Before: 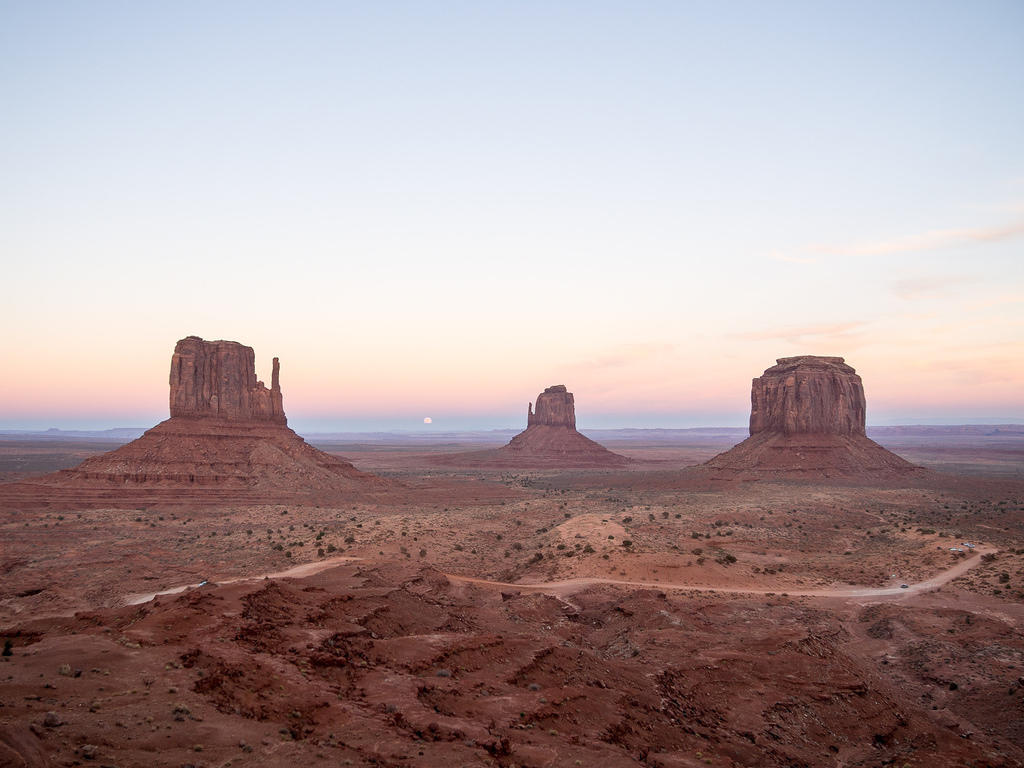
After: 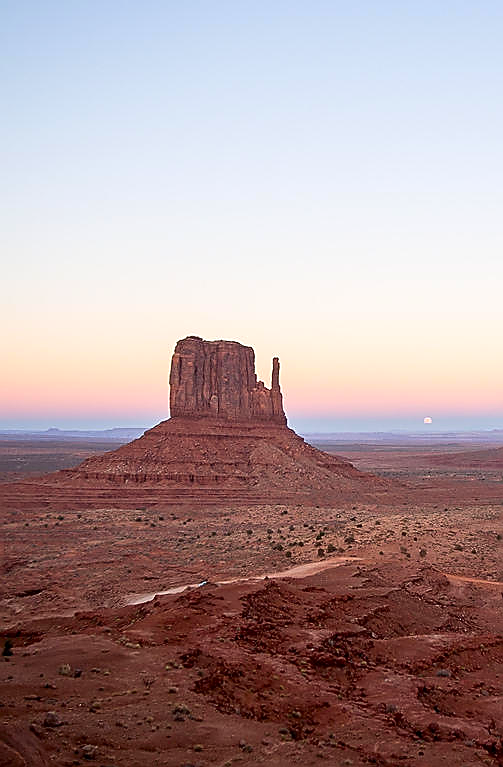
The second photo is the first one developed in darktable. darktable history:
contrast brightness saturation: contrast 0.09, saturation 0.28
color zones: curves: ch0 [(0.25, 0.5) (0.423, 0.5) (0.443, 0.5) (0.521, 0.756) (0.568, 0.5) (0.576, 0.5) (0.75, 0.5)]; ch1 [(0.25, 0.5) (0.423, 0.5) (0.443, 0.5) (0.539, 0.873) (0.624, 0.565) (0.631, 0.5) (0.75, 0.5)]
crop and rotate: left 0%, top 0%, right 50.845%
sharpen: radius 1.4, amount 1.25, threshold 0.7
